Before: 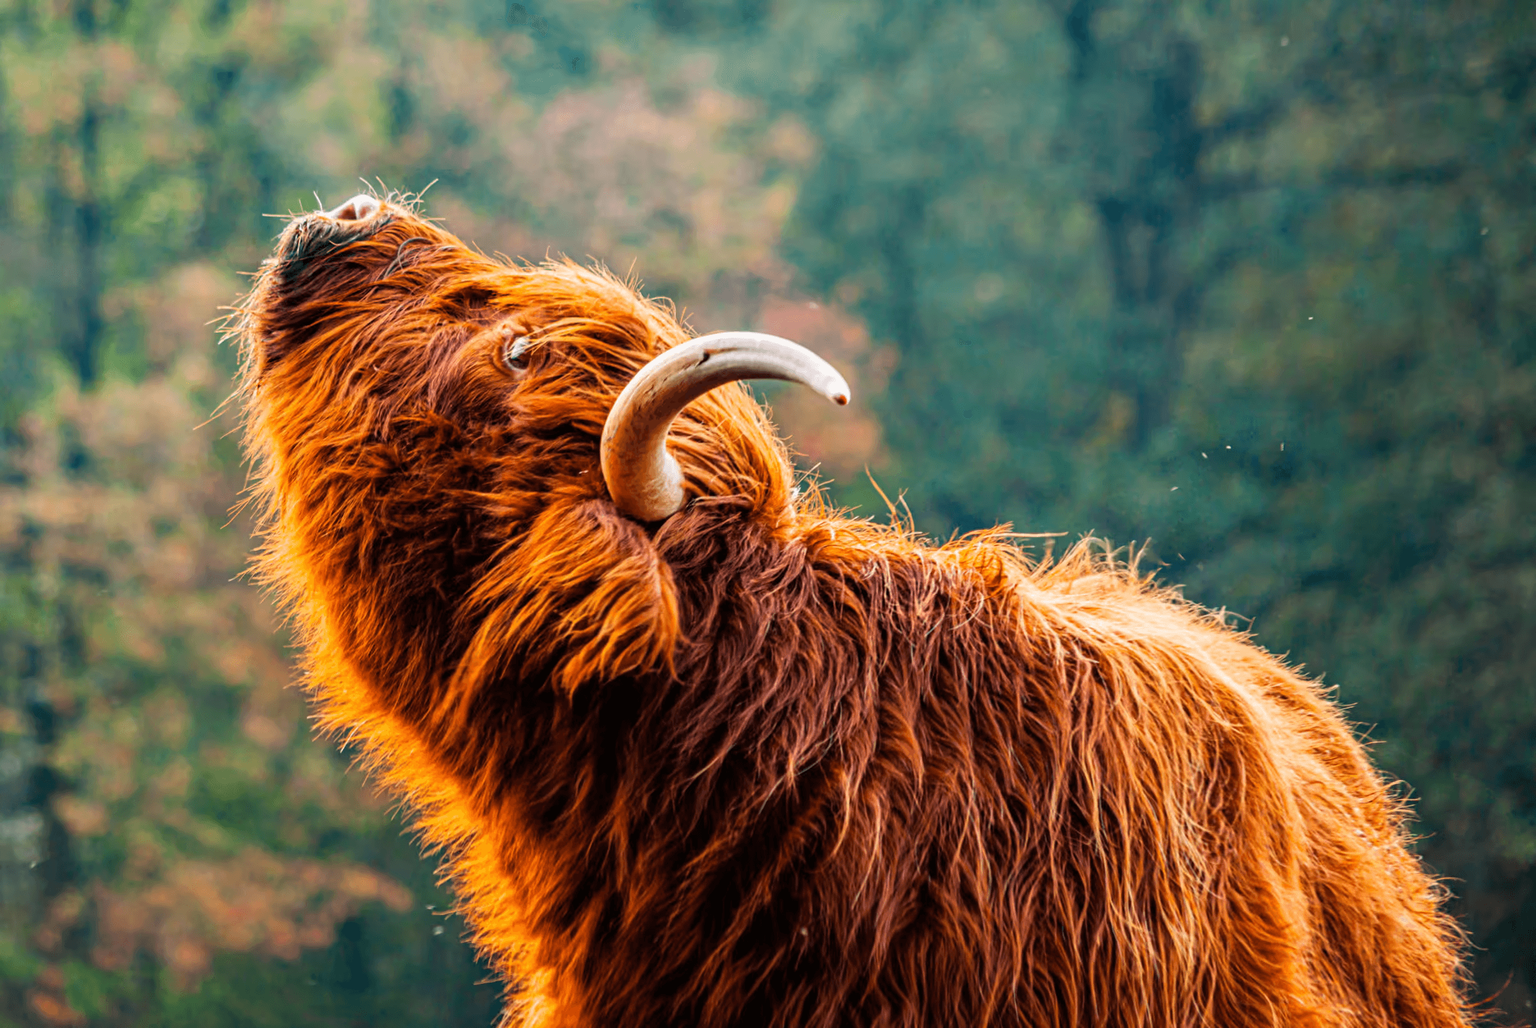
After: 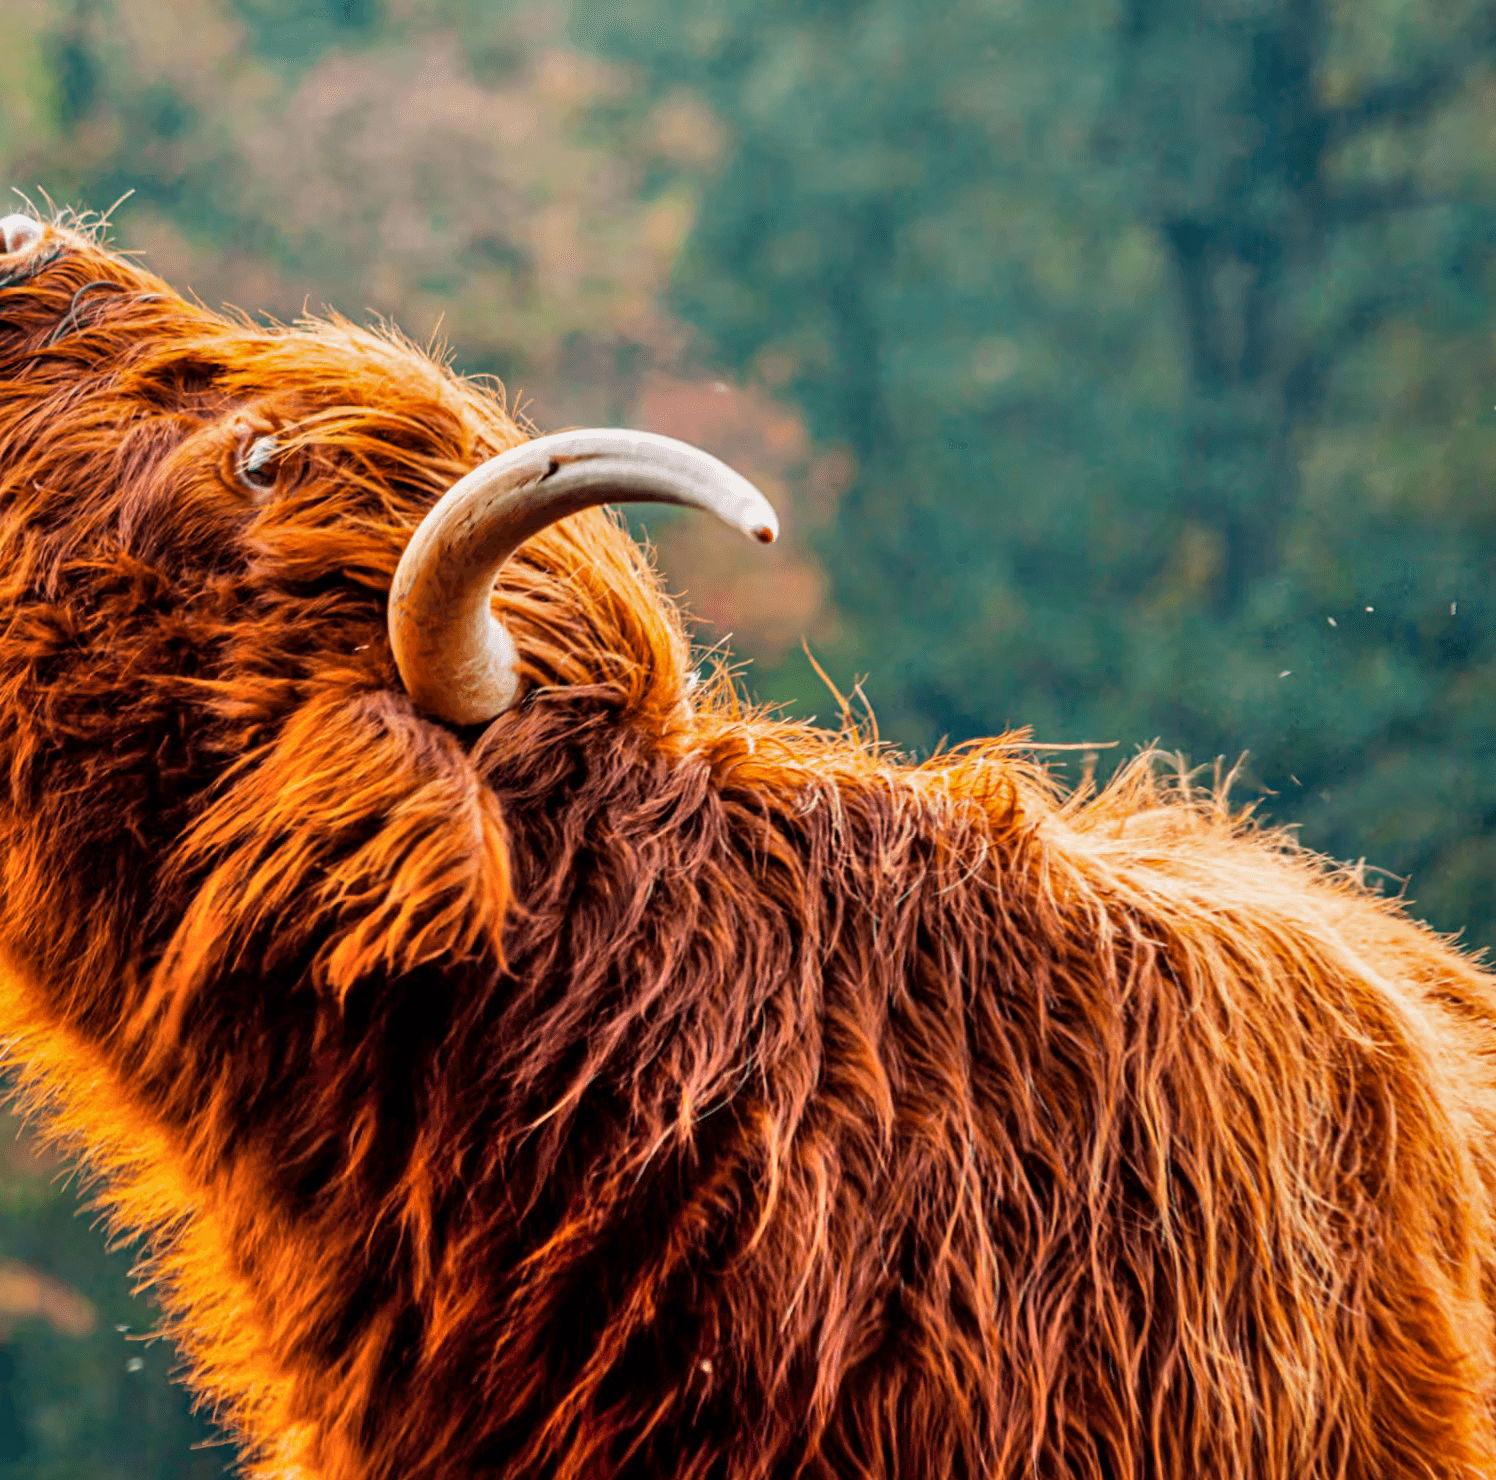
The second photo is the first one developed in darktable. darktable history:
crop and rotate: left 22.918%, top 5.629%, right 14.711%, bottom 2.247%
exposure: black level correction 0.002, exposure -0.1 EV, compensate highlight preservation false
shadows and highlights: shadows 53, soften with gaussian
